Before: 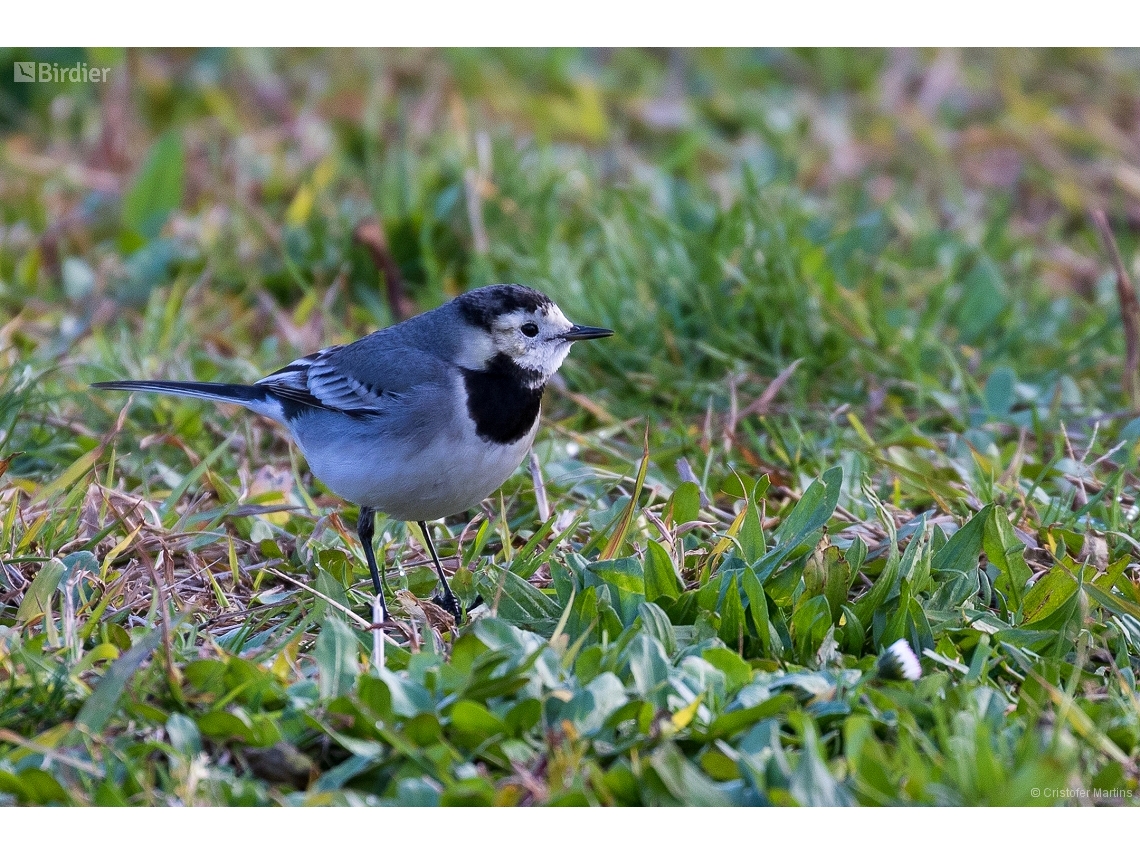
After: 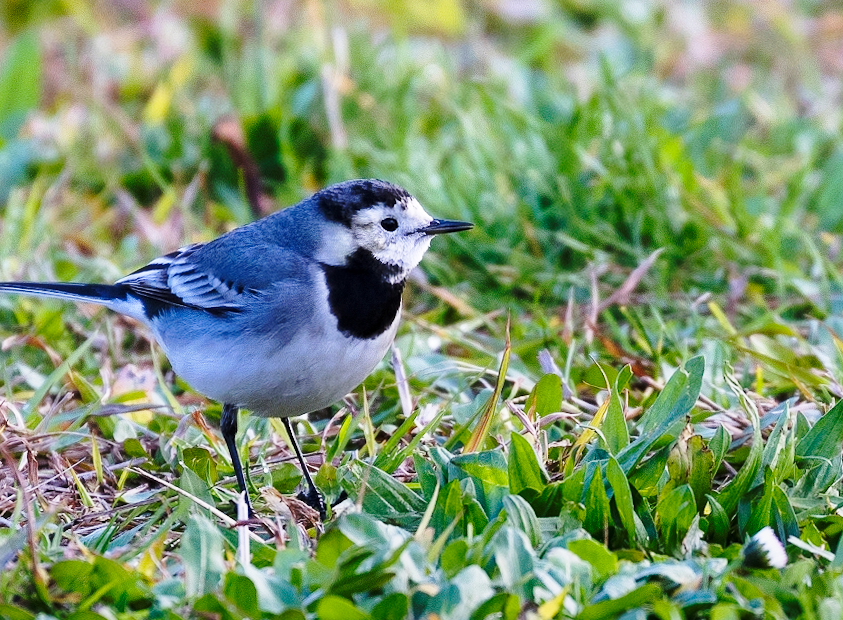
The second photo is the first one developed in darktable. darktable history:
white balance: emerald 1
rotate and perspective: rotation -1°, crop left 0.011, crop right 0.989, crop top 0.025, crop bottom 0.975
base curve: curves: ch0 [(0, 0) (0.036, 0.037) (0.121, 0.228) (0.46, 0.76) (0.859, 0.983) (1, 1)], preserve colors none
graduated density: rotation -180°, offset 27.42
crop and rotate: left 11.831%, top 11.346%, right 13.429%, bottom 13.899%
